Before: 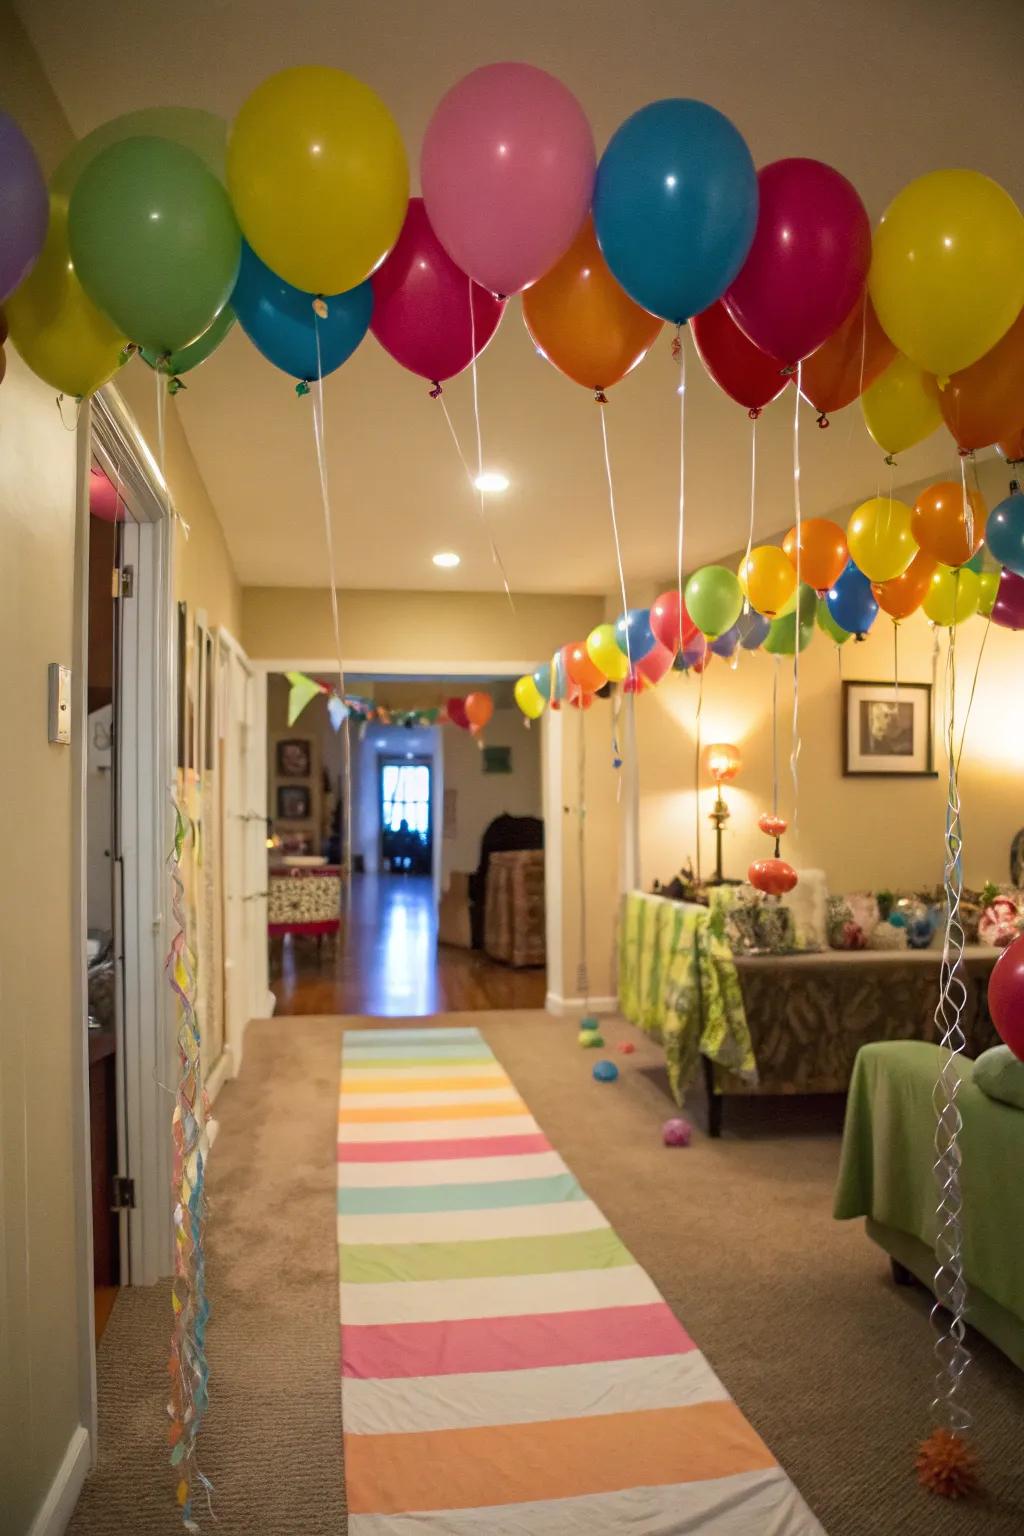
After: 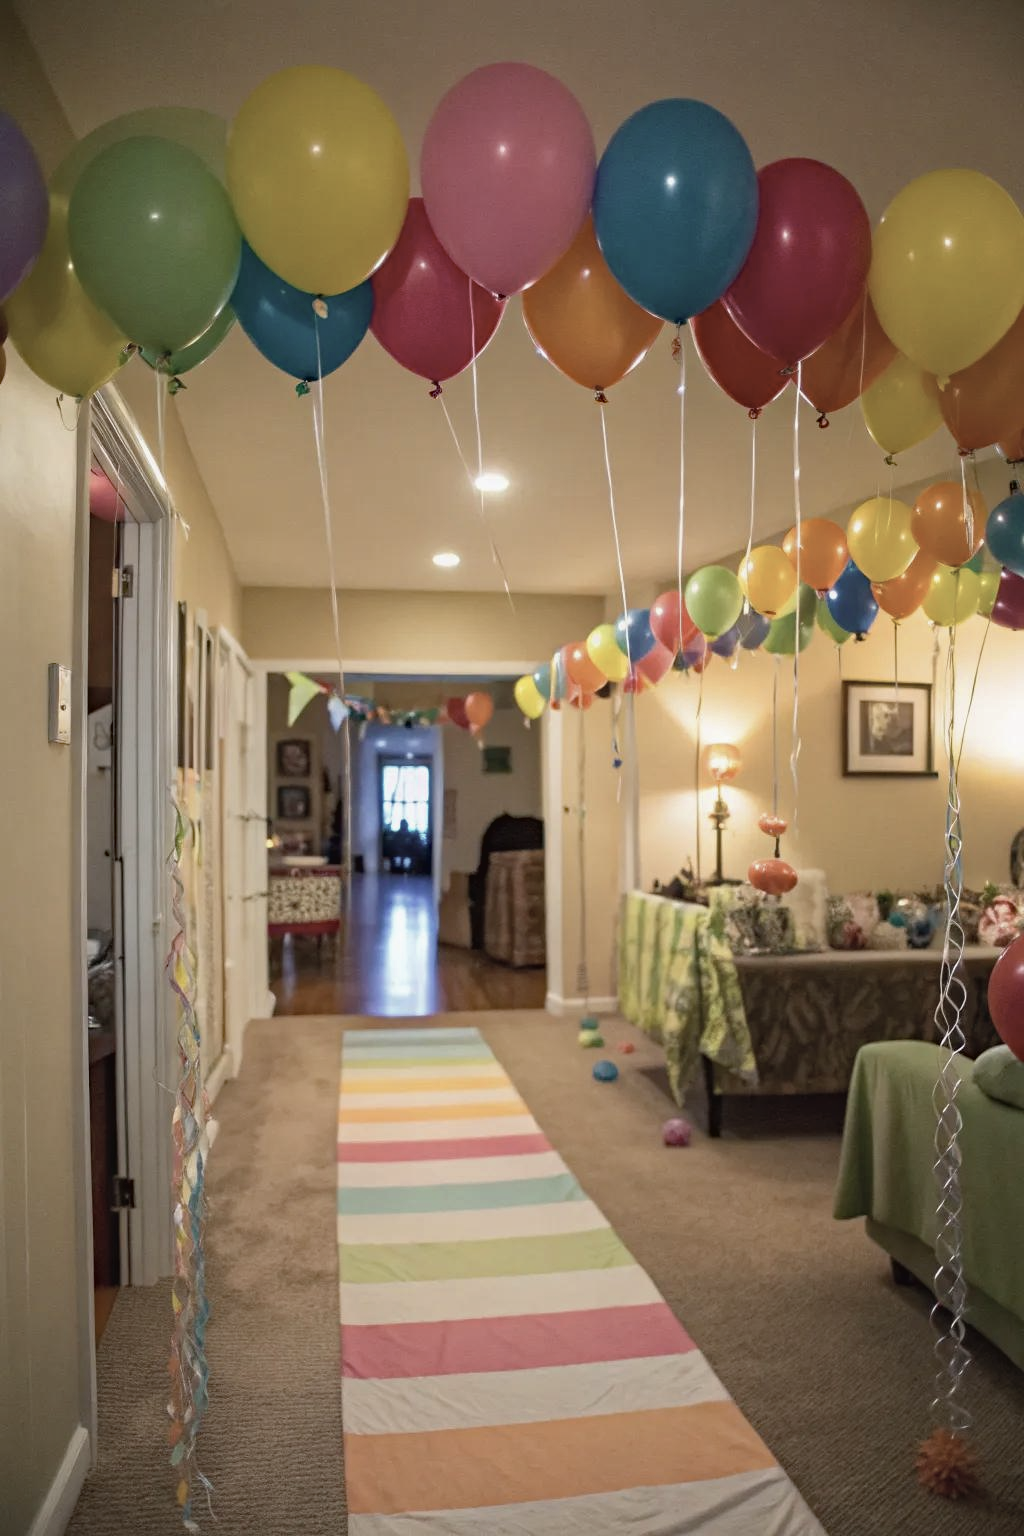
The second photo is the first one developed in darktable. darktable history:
haze removal: strength 0.29, distance 0.25, compatibility mode true, adaptive false
contrast brightness saturation: contrast -0.05, saturation -0.41
